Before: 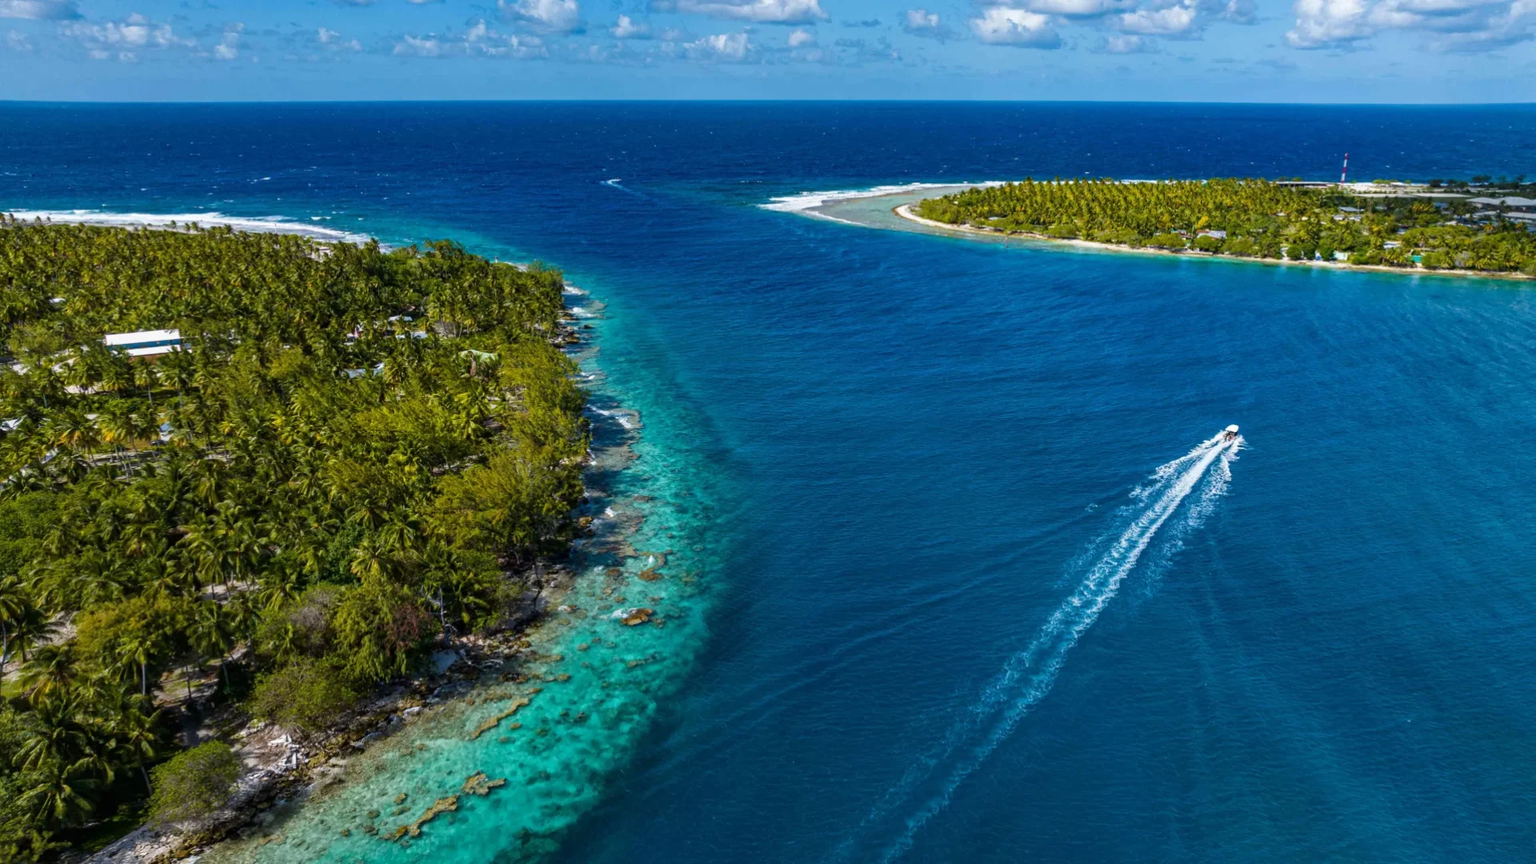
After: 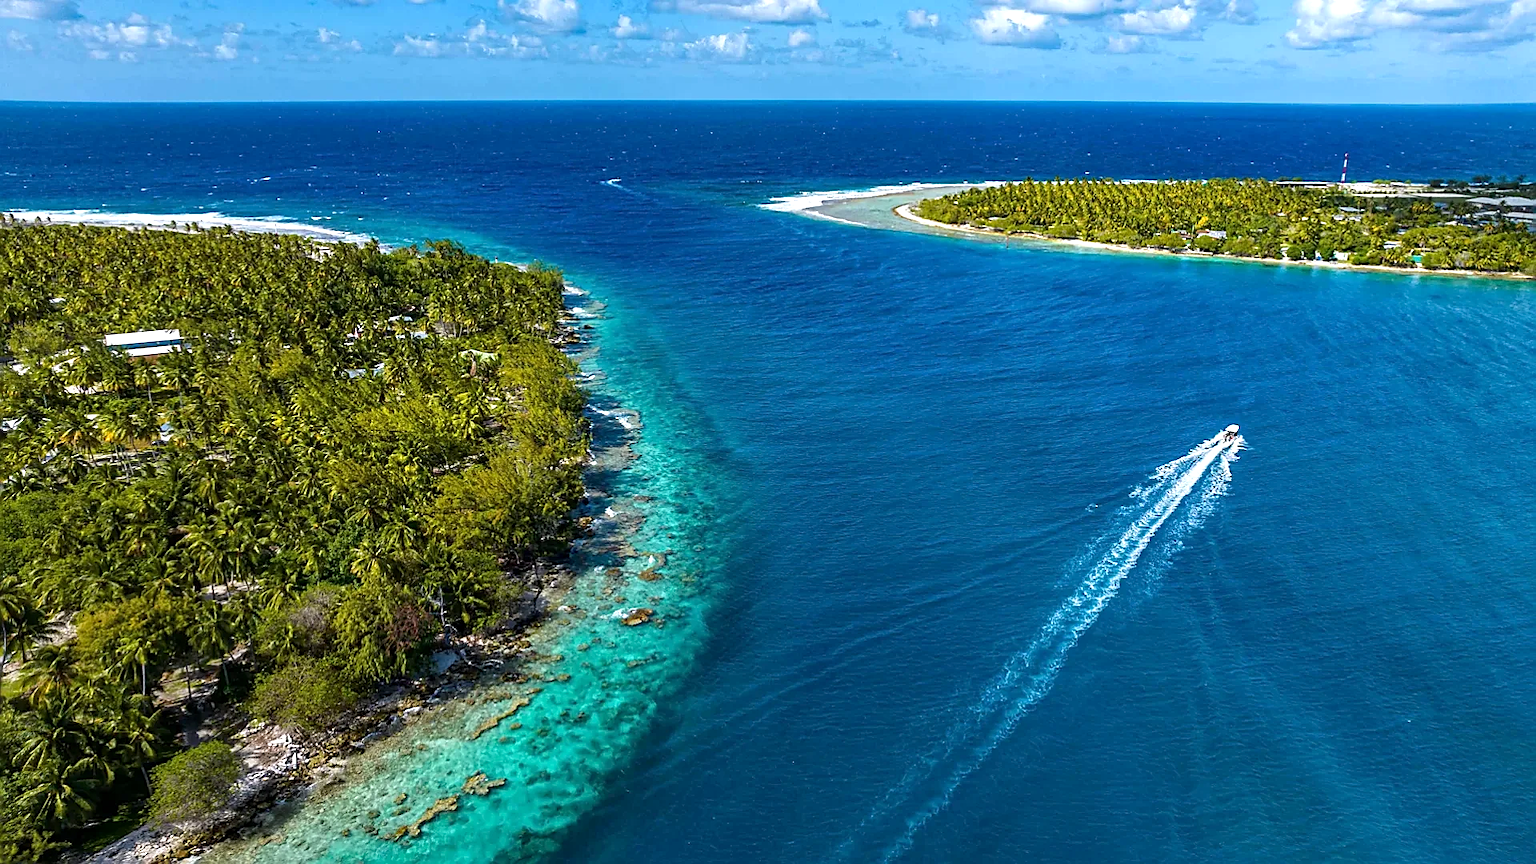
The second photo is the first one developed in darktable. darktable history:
sharpen: radius 1.359, amount 1.239, threshold 0.73
exposure: black level correction 0.001, exposure 0.499 EV, compensate highlight preservation false
